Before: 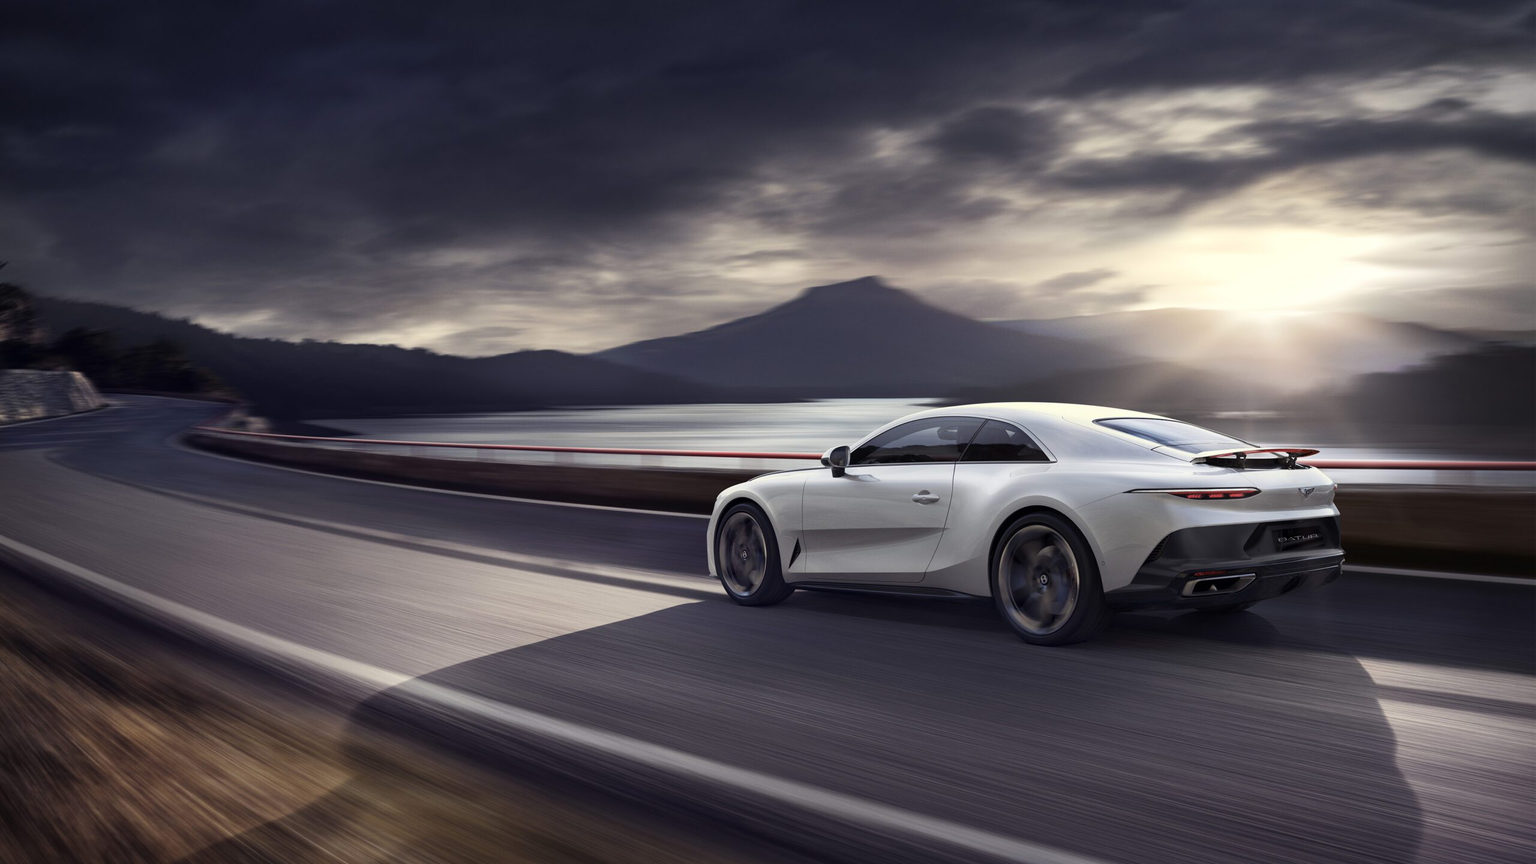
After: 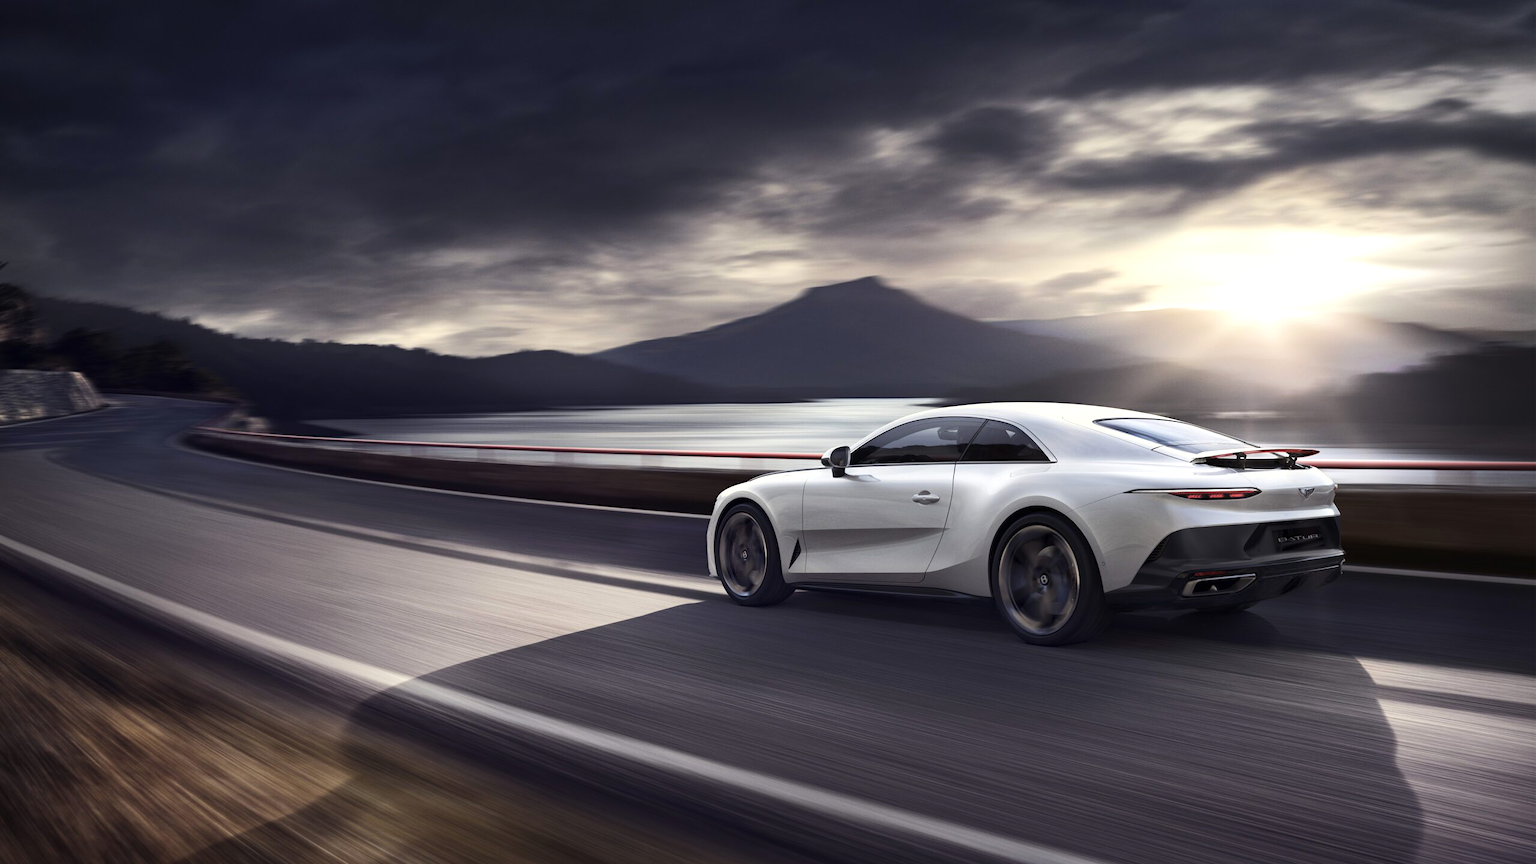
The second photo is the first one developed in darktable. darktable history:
color balance rgb: perceptual saturation grading › global saturation -0.31%, global vibrance -8%, contrast -13%, saturation formula JzAzBz (2021)
tone equalizer: -8 EV -0.75 EV, -7 EV -0.7 EV, -6 EV -0.6 EV, -5 EV -0.4 EV, -3 EV 0.4 EV, -2 EV 0.6 EV, -1 EV 0.7 EV, +0 EV 0.75 EV, edges refinement/feathering 500, mask exposure compensation -1.57 EV, preserve details no
